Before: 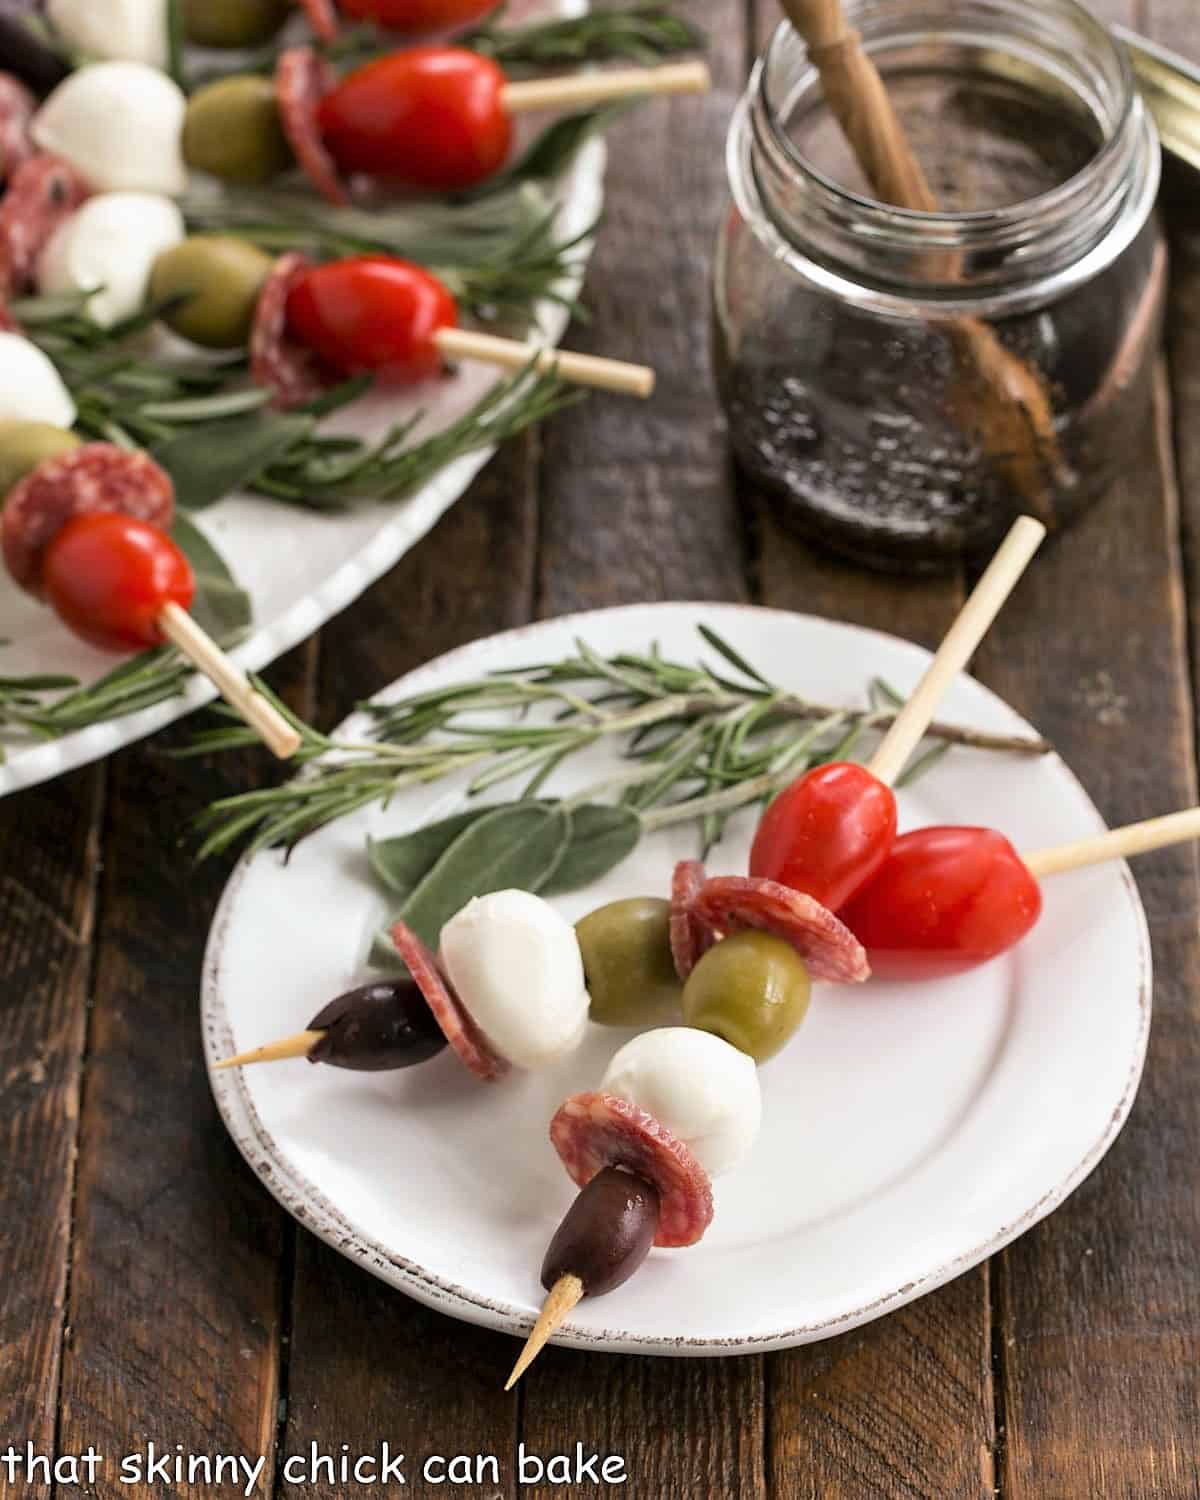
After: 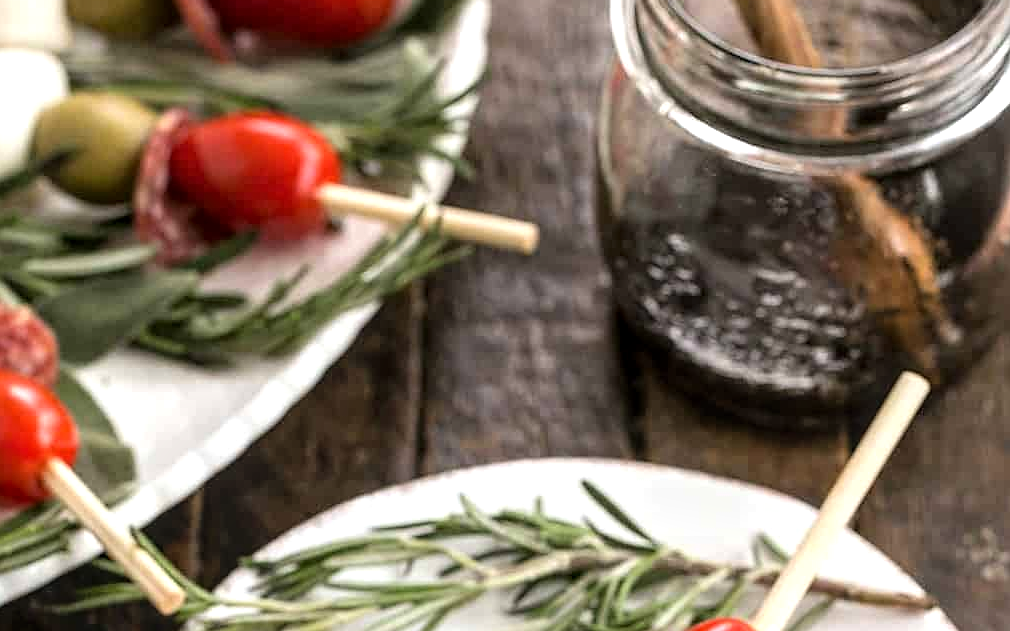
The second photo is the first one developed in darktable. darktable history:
sharpen: amount 0.217
tone equalizer: -8 EV -0.434 EV, -7 EV -0.355 EV, -6 EV -0.31 EV, -5 EV -0.26 EV, -3 EV 0.217 EV, -2 EV 0.347 EV, -1 EV 0.397 EV, +0 EV 0.404 EV
local contrast: on, module defaults
crop and rotate: left 9.703%, top 9.64%, right 6.048%, bottom 48.228%
